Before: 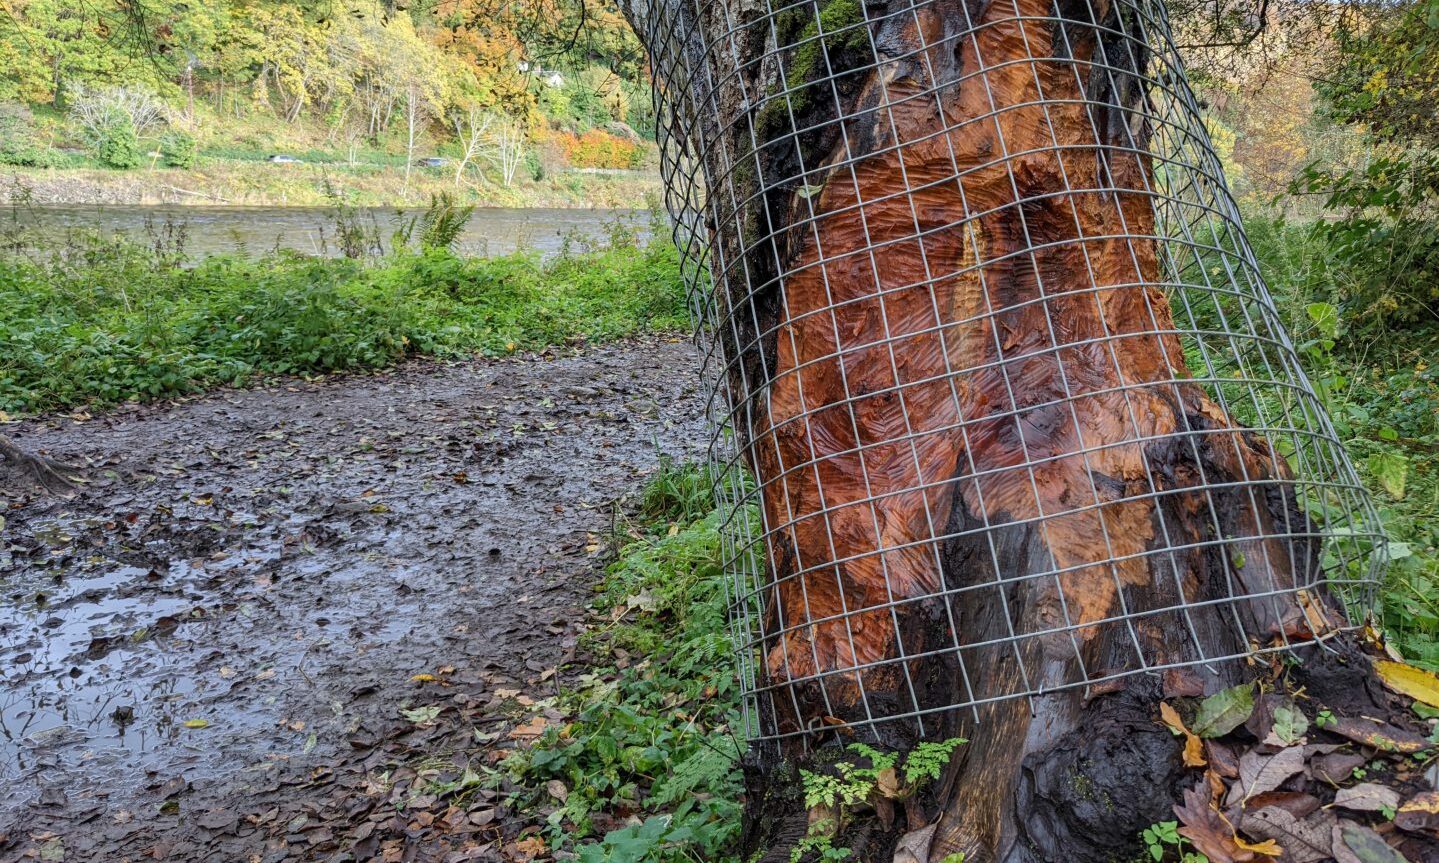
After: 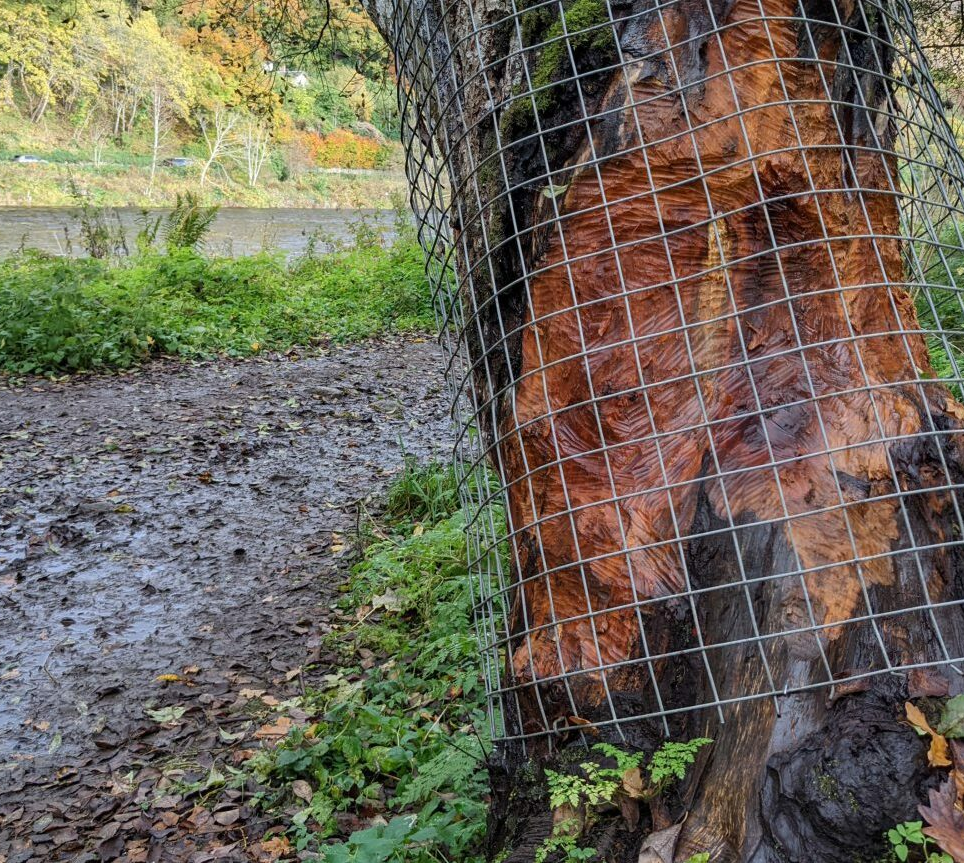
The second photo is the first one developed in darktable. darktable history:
crop and rotate: left 17.732%, right 15.211%
